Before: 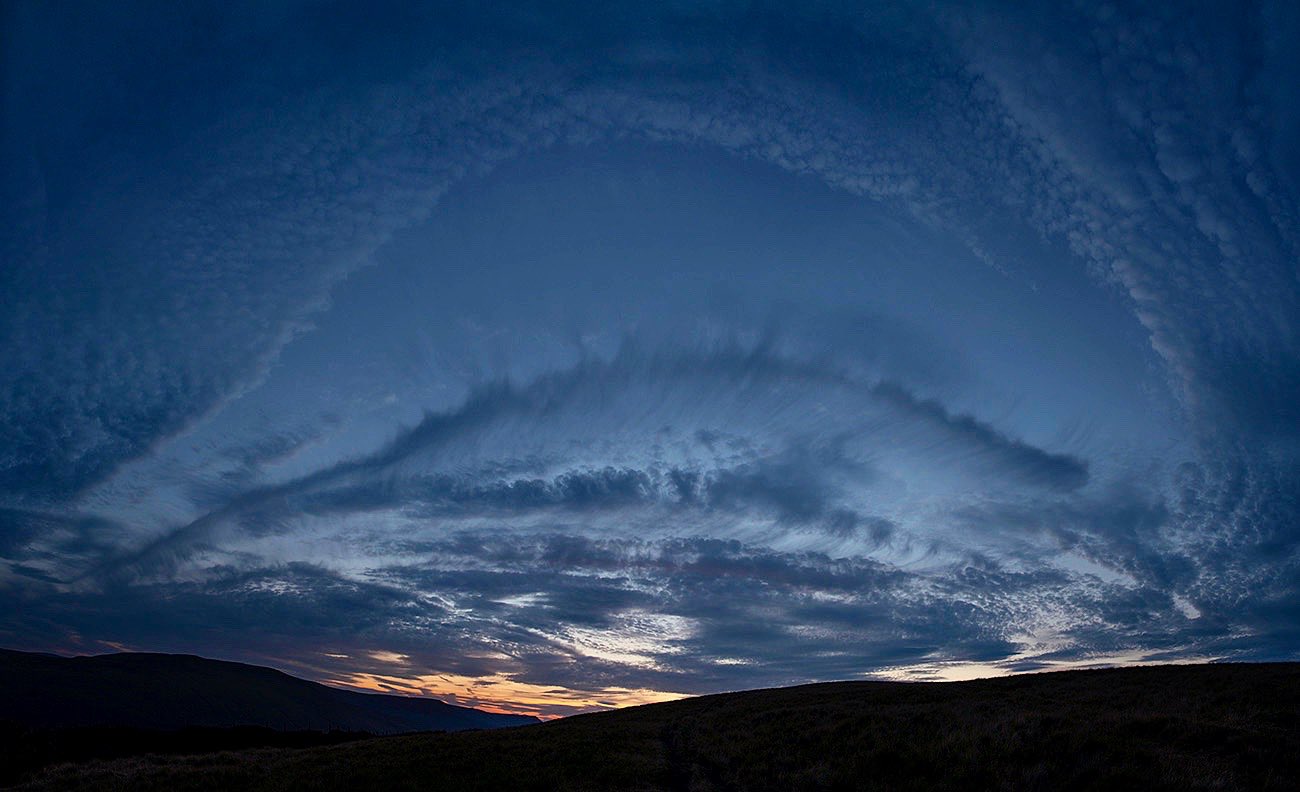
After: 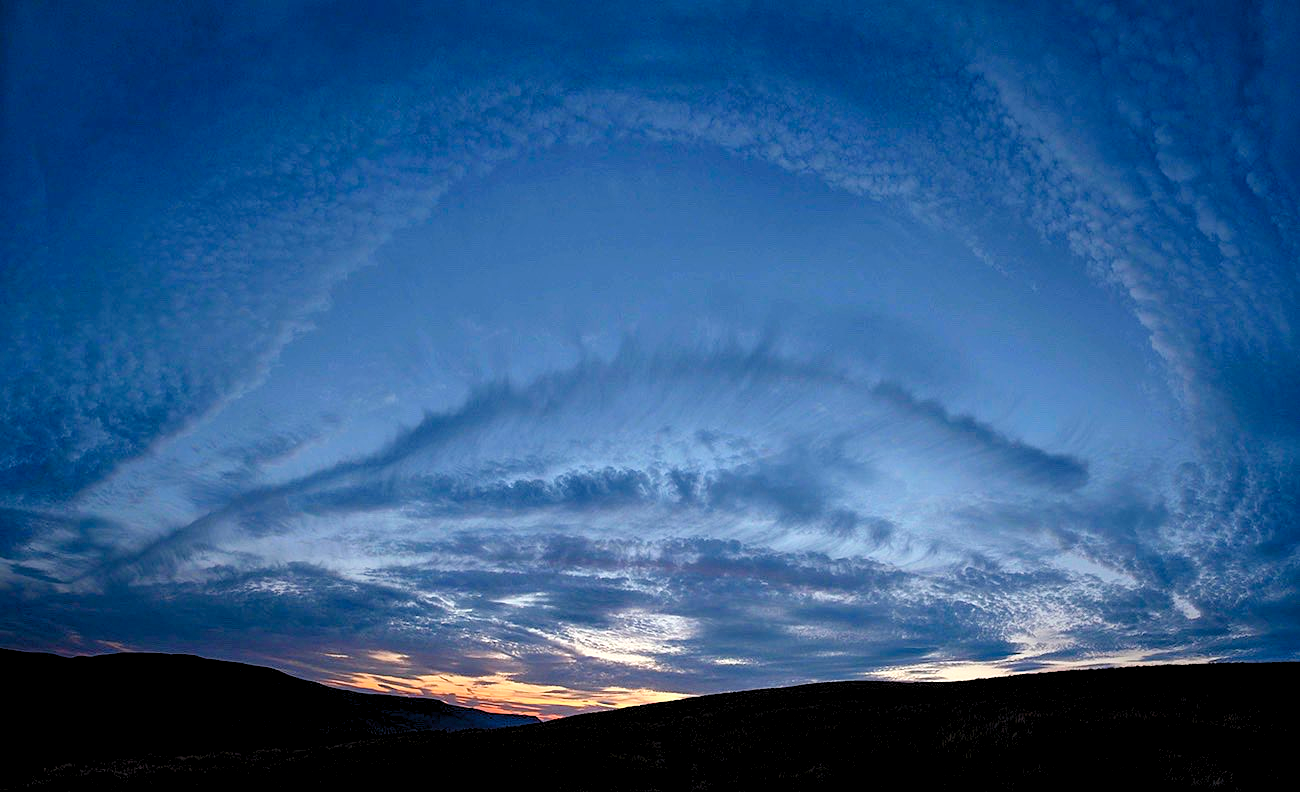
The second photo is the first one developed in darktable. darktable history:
levels: levels [0.044, 0.416, 0.908]
